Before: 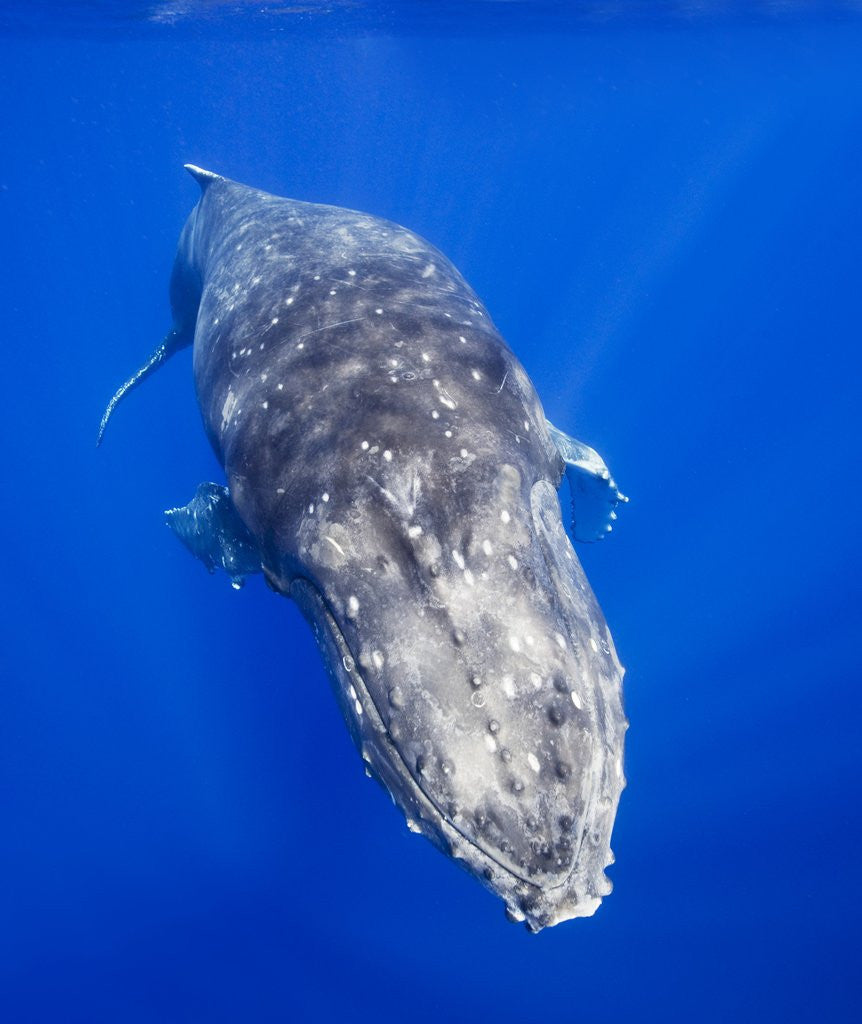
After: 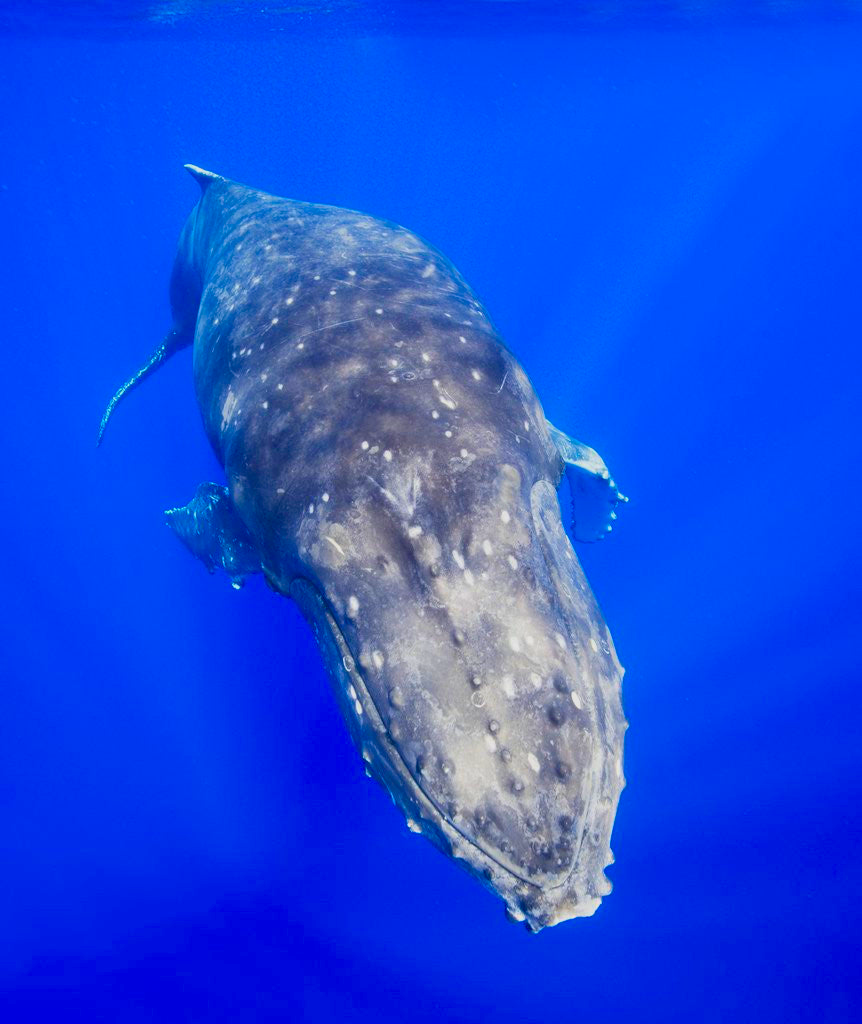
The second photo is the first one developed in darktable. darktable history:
contrast brightness saturation: contrast -0.19, saturation 0.19
velvia: strength 32%, mid-tones bias 0.2
